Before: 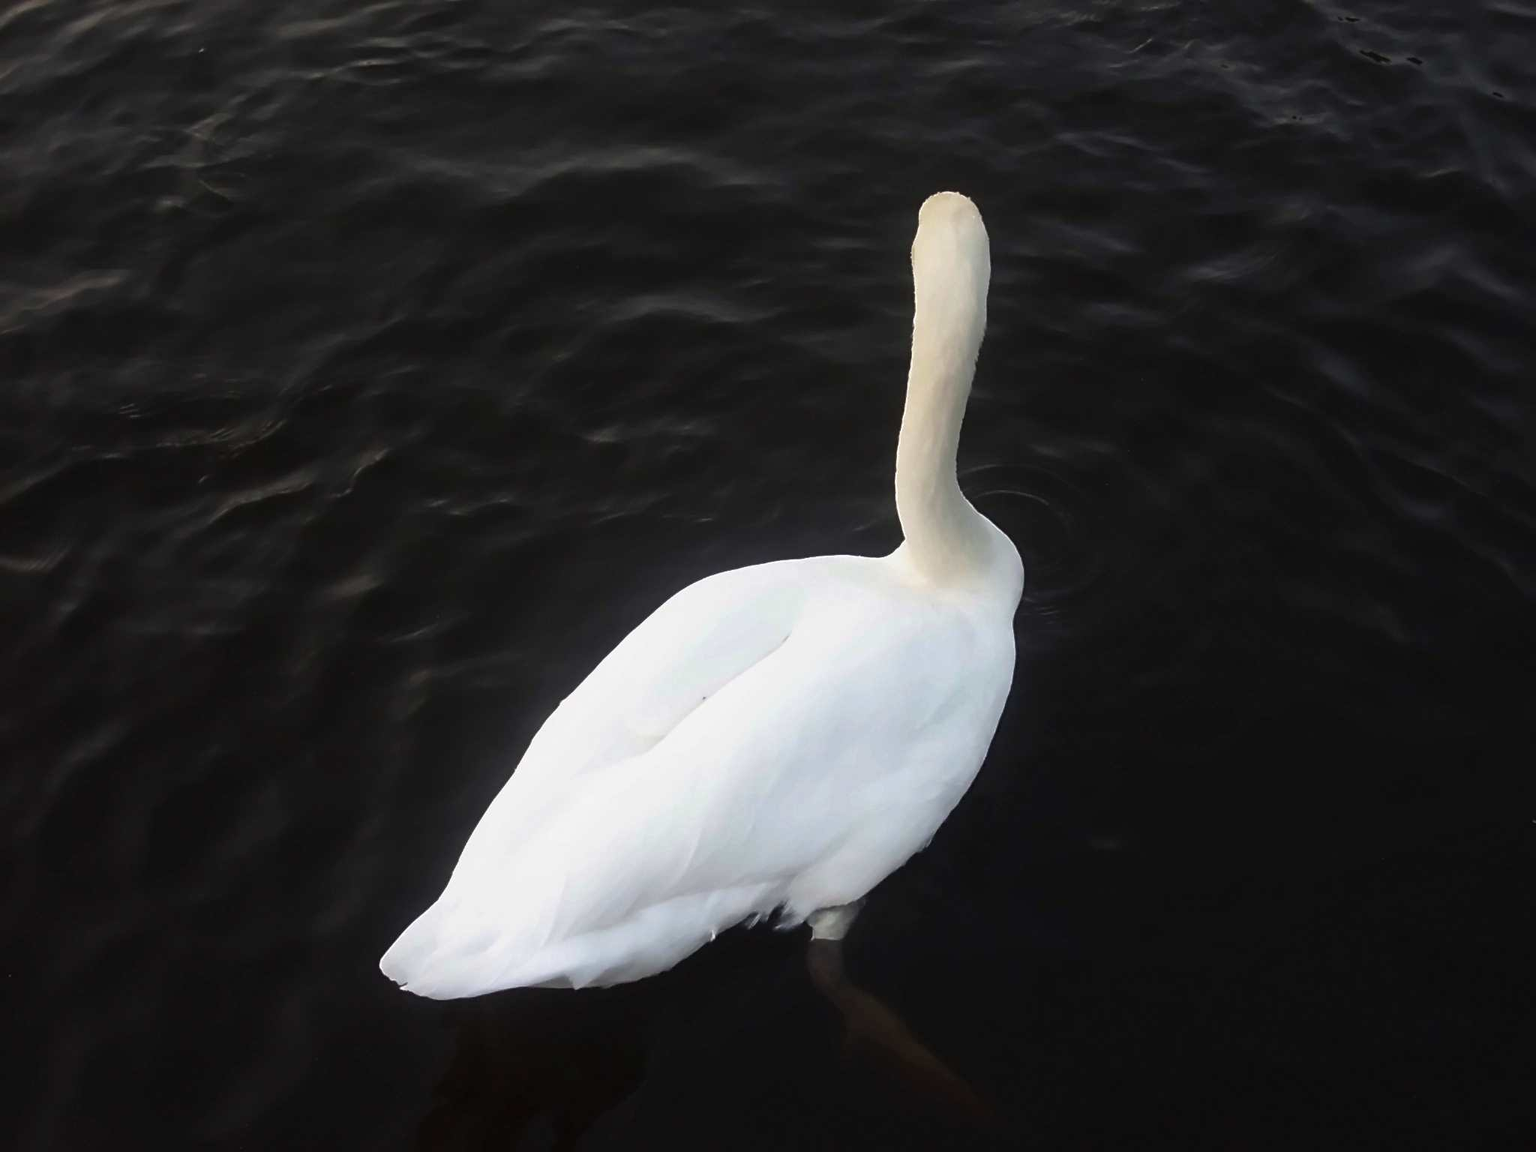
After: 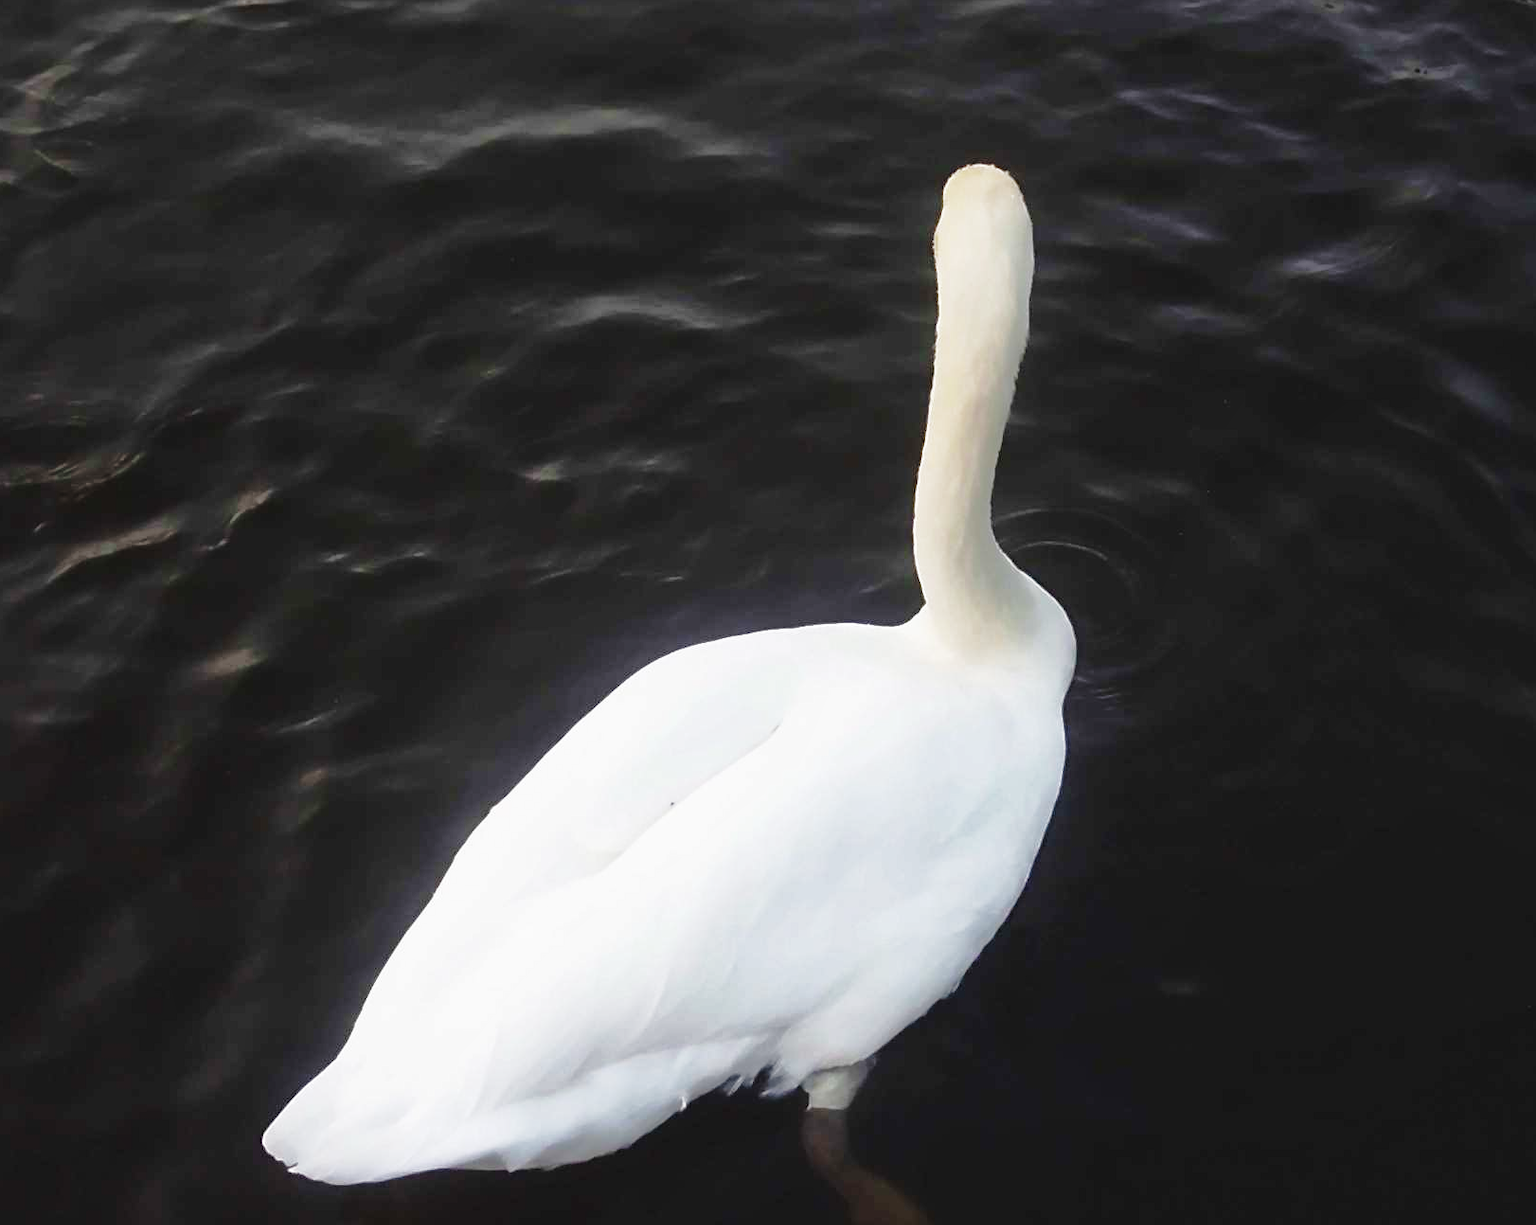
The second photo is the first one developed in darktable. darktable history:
contrast equalizer: y [[0.5 ×6], [0.5 ×6], [0.5, 0.5, 0.501, 0.545, 0.707, 0.863], [0 ×6], [0 ×6]]
crop: left 11.225%, top 5.381%, right 9.565%, bottom 10.314%
base curve: curves: ch0 [(0, 0) (0.028, 0.03) (0.121, 0.232) (0.46, 0.748) (0.859, 0.968) (1, 1)], preserve colors none
shadows and highlights: on, module defaults
